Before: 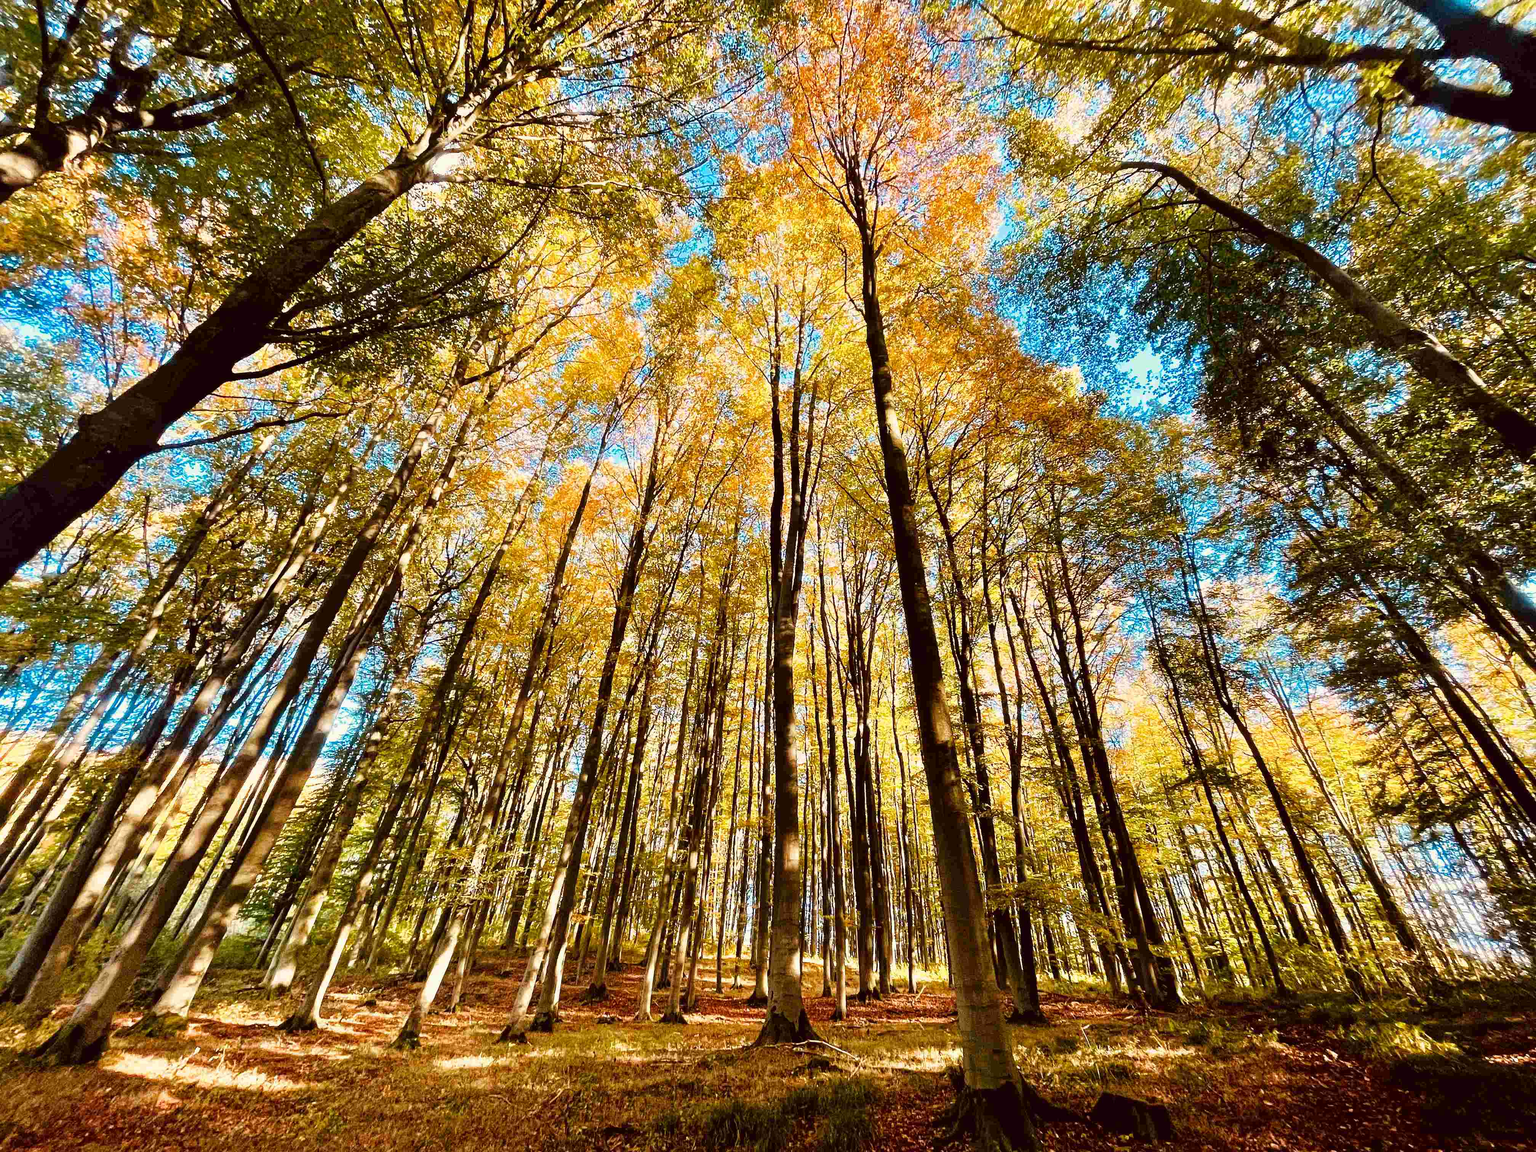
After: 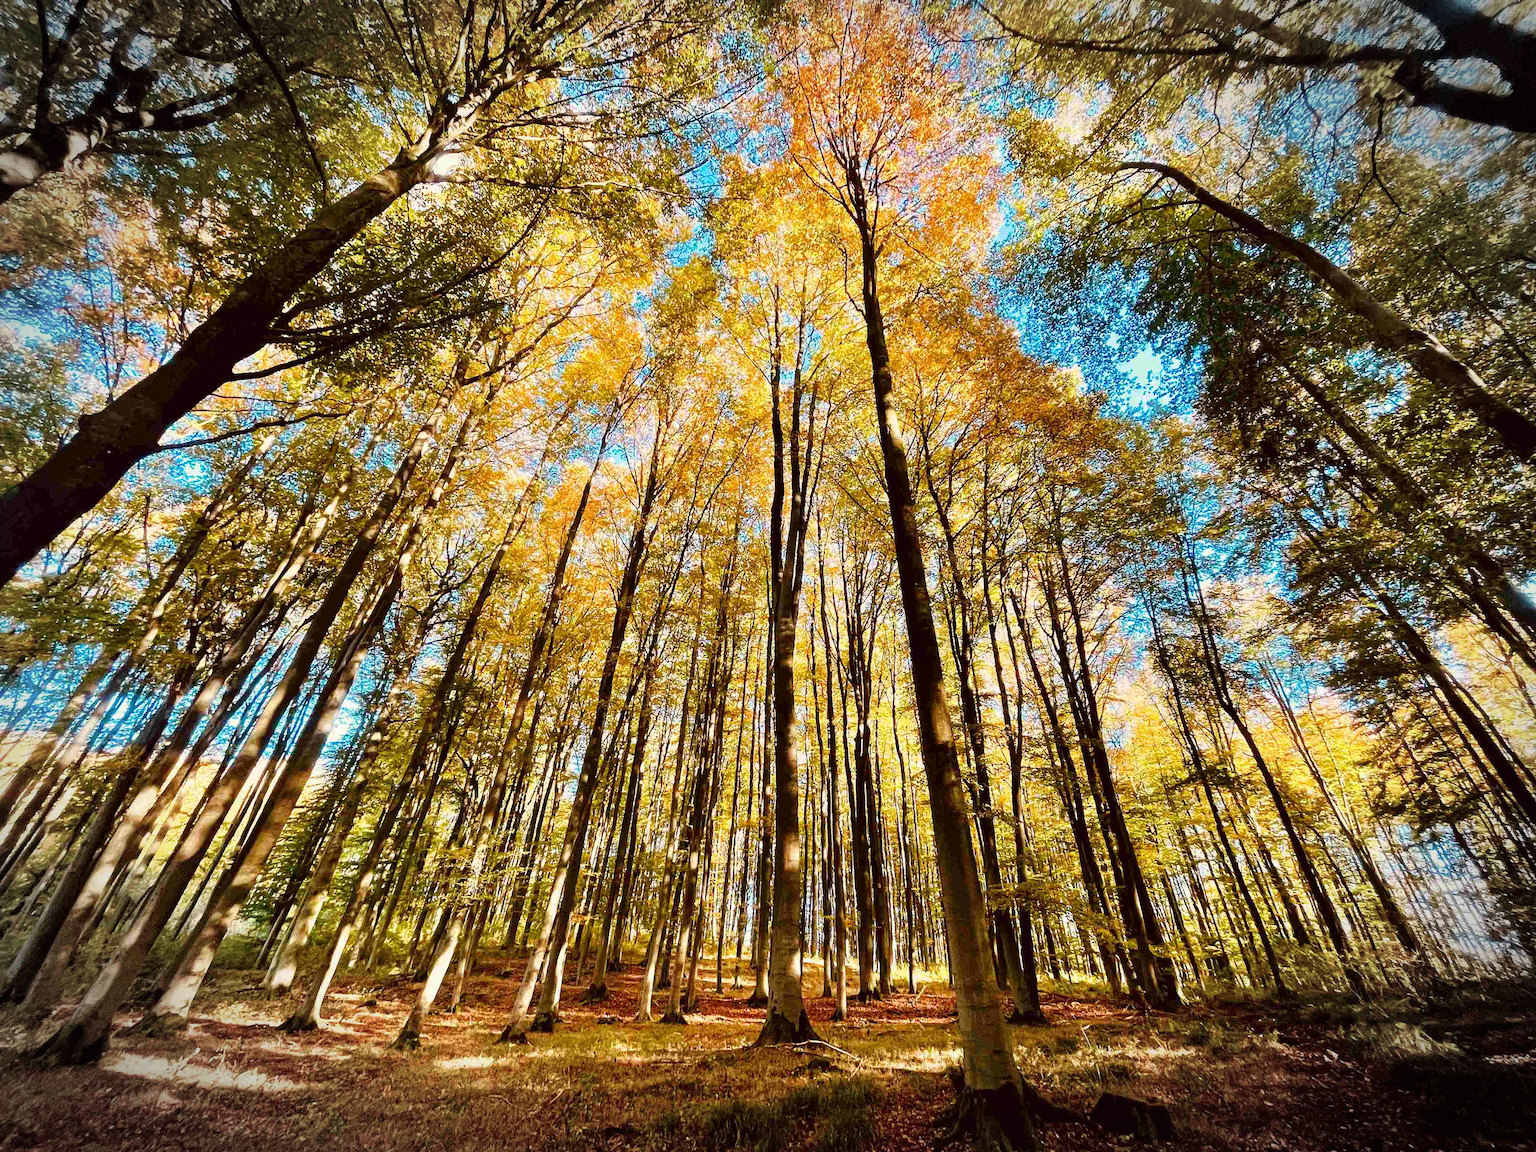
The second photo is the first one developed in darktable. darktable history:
vignetting: brightness -0.575, automatic ratio true, dithering 8-bit output
